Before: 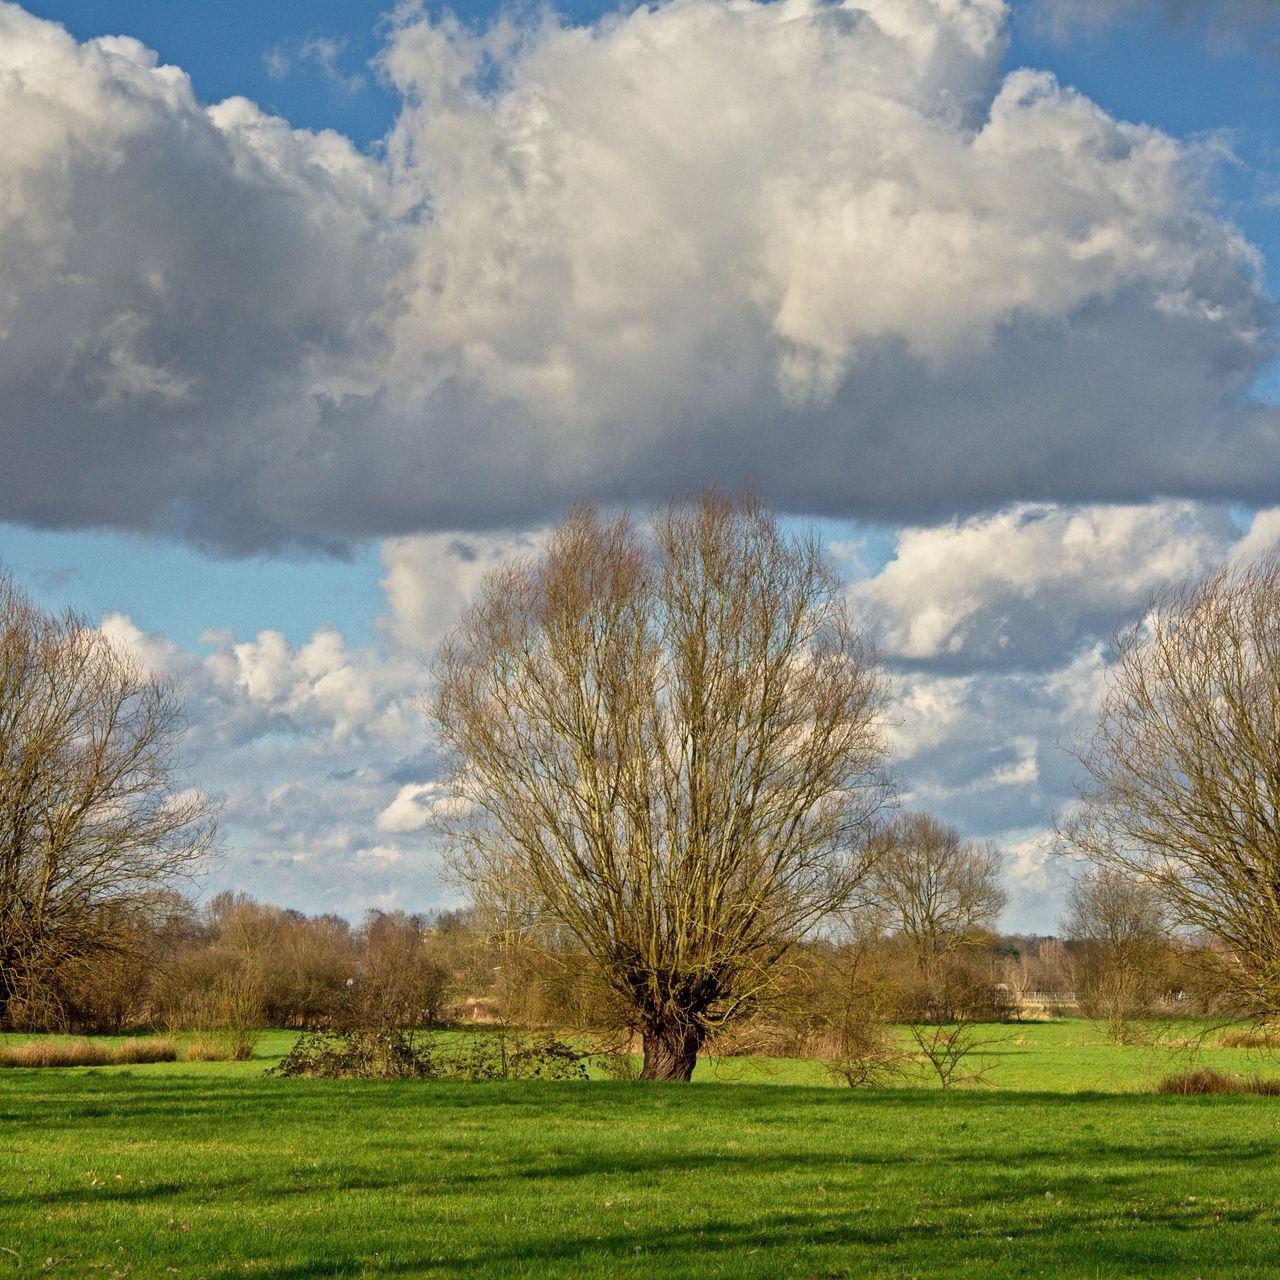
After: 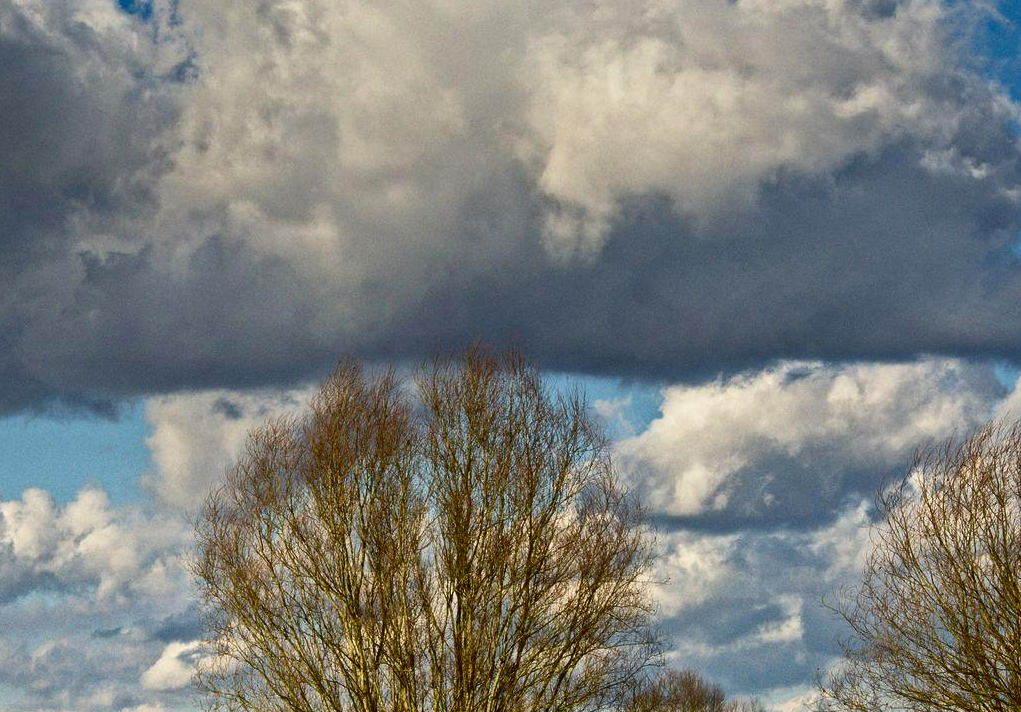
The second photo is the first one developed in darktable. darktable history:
crop: left 18.367%, top 11.106%, right 1.852%, bottom 33.236%
contrast brightness saturation: contrast 0.134, brightness -0.243, saturation 0.141
exposure: black level correction 0.001, compensate highlight preservation false
